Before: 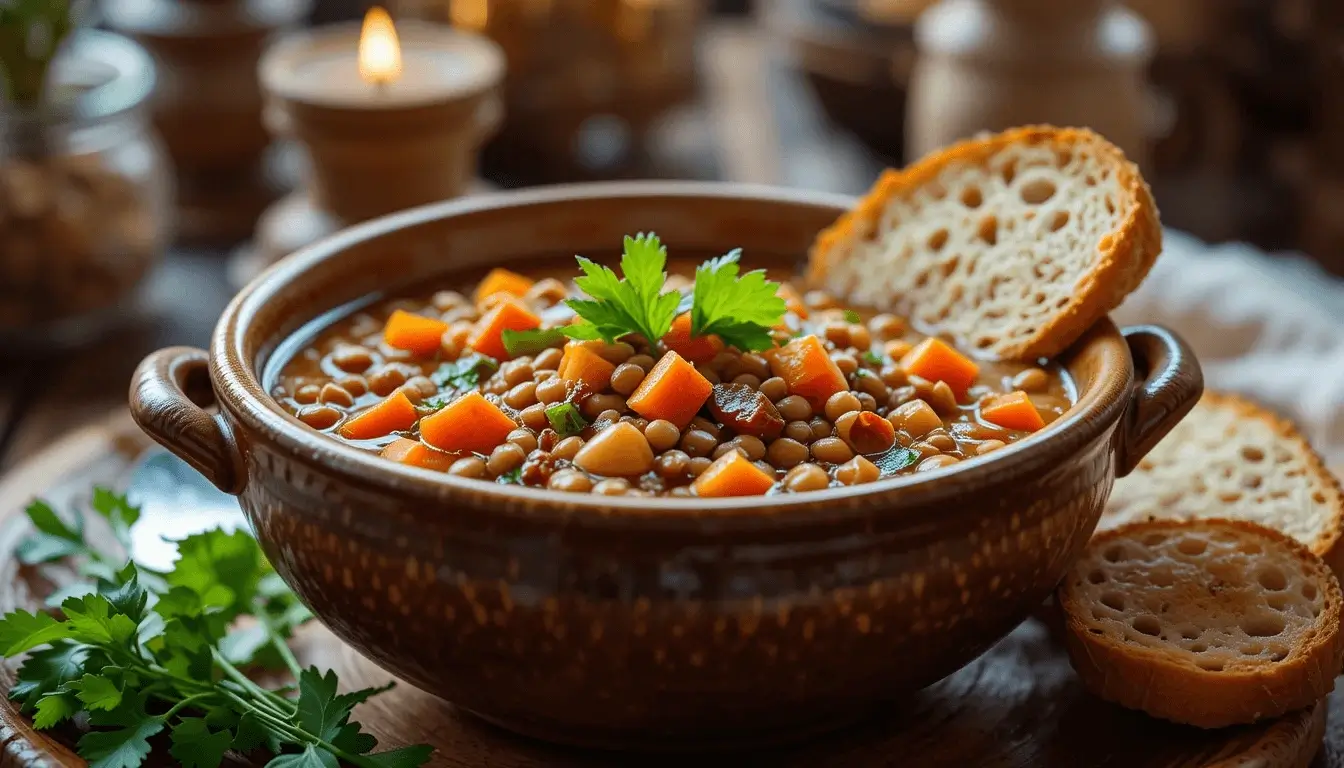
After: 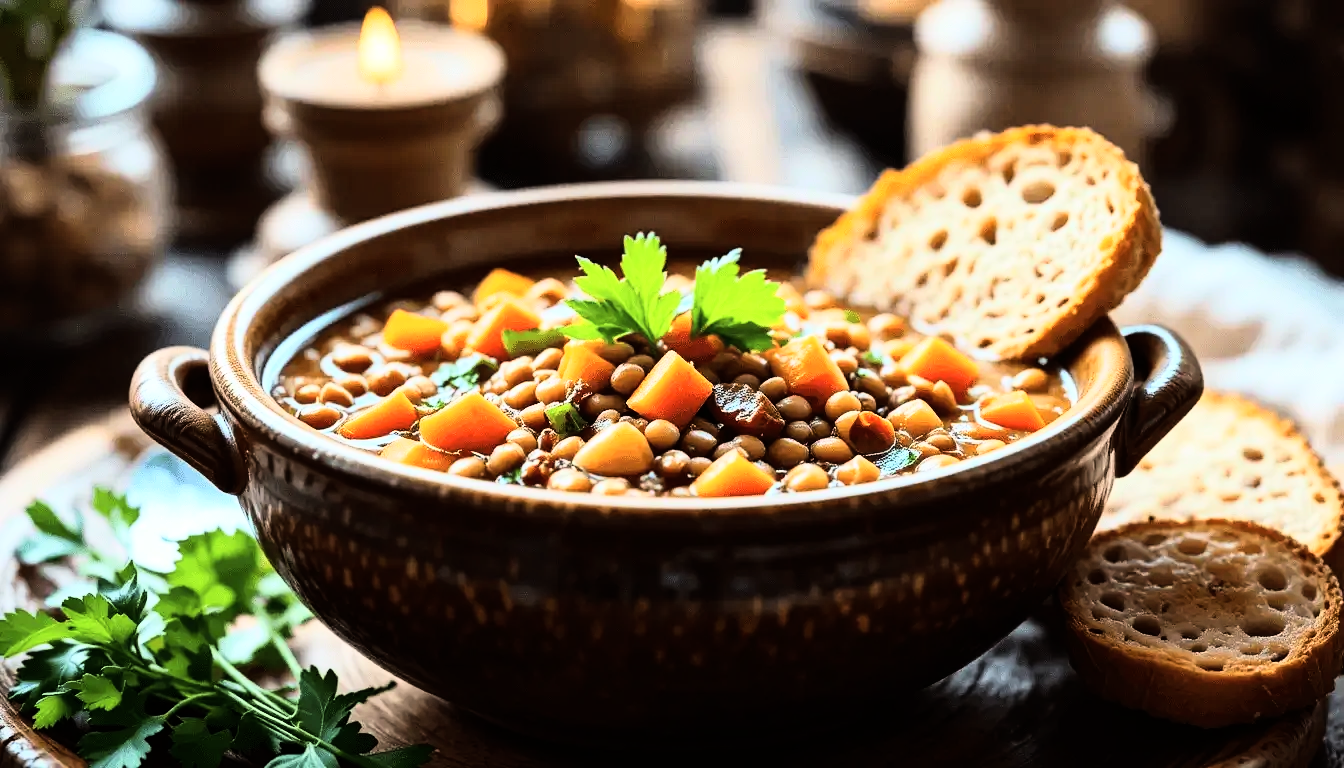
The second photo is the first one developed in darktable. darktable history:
rgb curve: curves: ch0 [(0, 0) (0.21, 0.15) (0.24, 0.21) (0.5, 0.75) (0.75, 0.96) (0.89, 0.99) (1, 1)]; ch1 [(0, 0.02) (0.21, 0.13) (0.25, 0.2) (0.5, 0.67) (0.75, 0.9) (0.89, 0.97) (1, 1)]; ch2 [(0, 0.02) (0.21, 0.13) (0.25, 0.2) (0.5, 0.67) (0.75, 0.9) (0.89, 0.97) (1, 1)], compensate middle gray true
contrast brightness saturation: saturation -0.05
